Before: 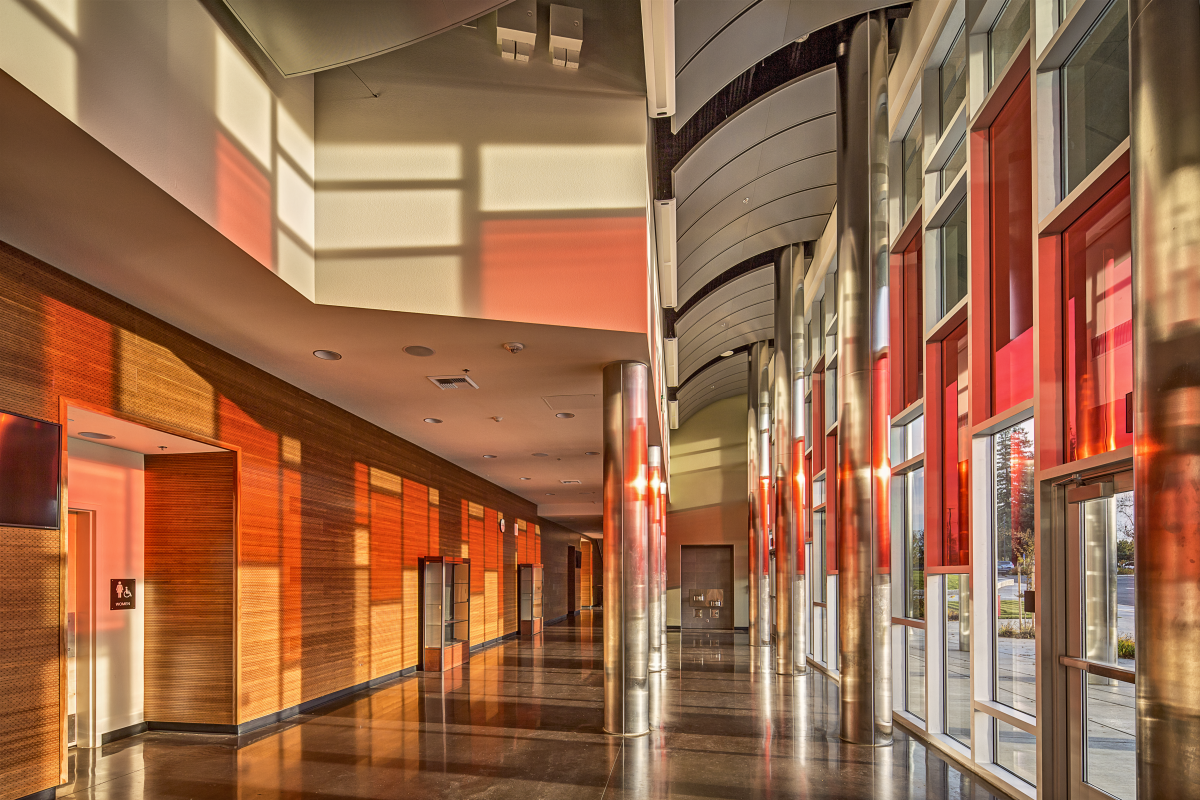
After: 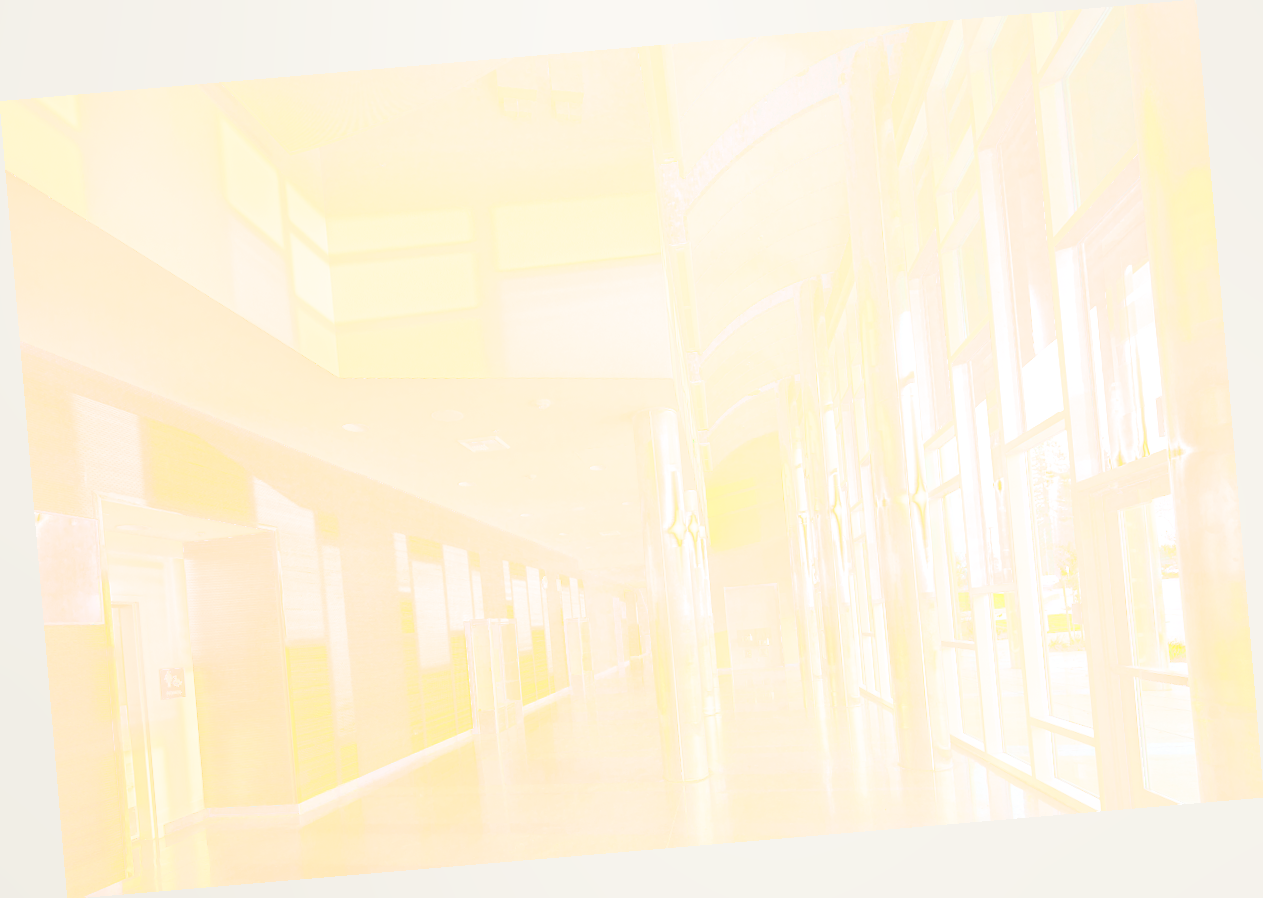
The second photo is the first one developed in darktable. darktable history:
contrast brightness saturation: contrast 0.2, brightness 0.16, saturation 0.22
rotate and perspective: rotation -4.86°, automatic cropping off
bloom: size 85%, threshold 5%, strength 85%
split-toning: shadows › hue 186.43°, highlights › hue 49.29°, compress 30.29%
